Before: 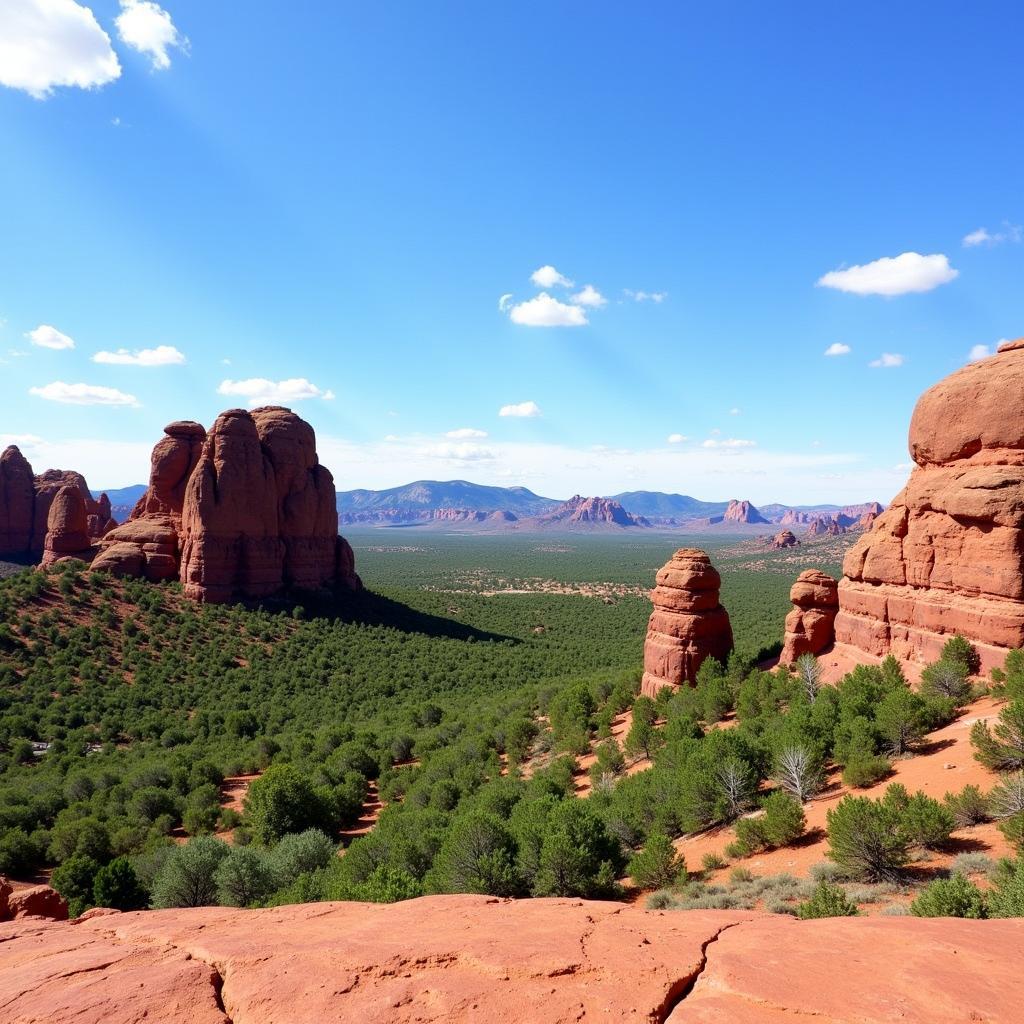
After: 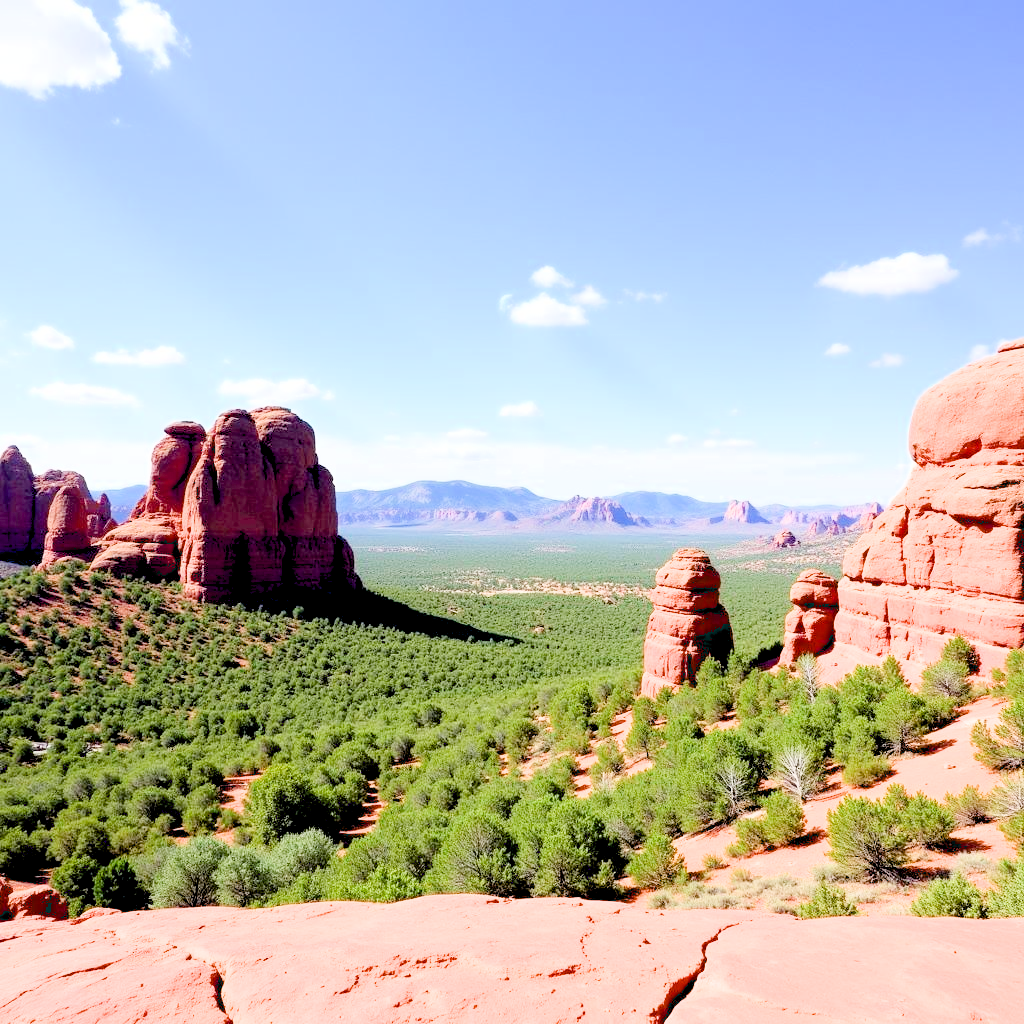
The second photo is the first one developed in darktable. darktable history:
filmic rgb: black relative exposure -7.65 EV, white relative exposure 4.56 EV, threshold 2.99 EV, hardness 3.61, enable highlight reconstruction true
exposure: black level correction 0.006, exposure 2.073 EV, compensate highlight preservation false
